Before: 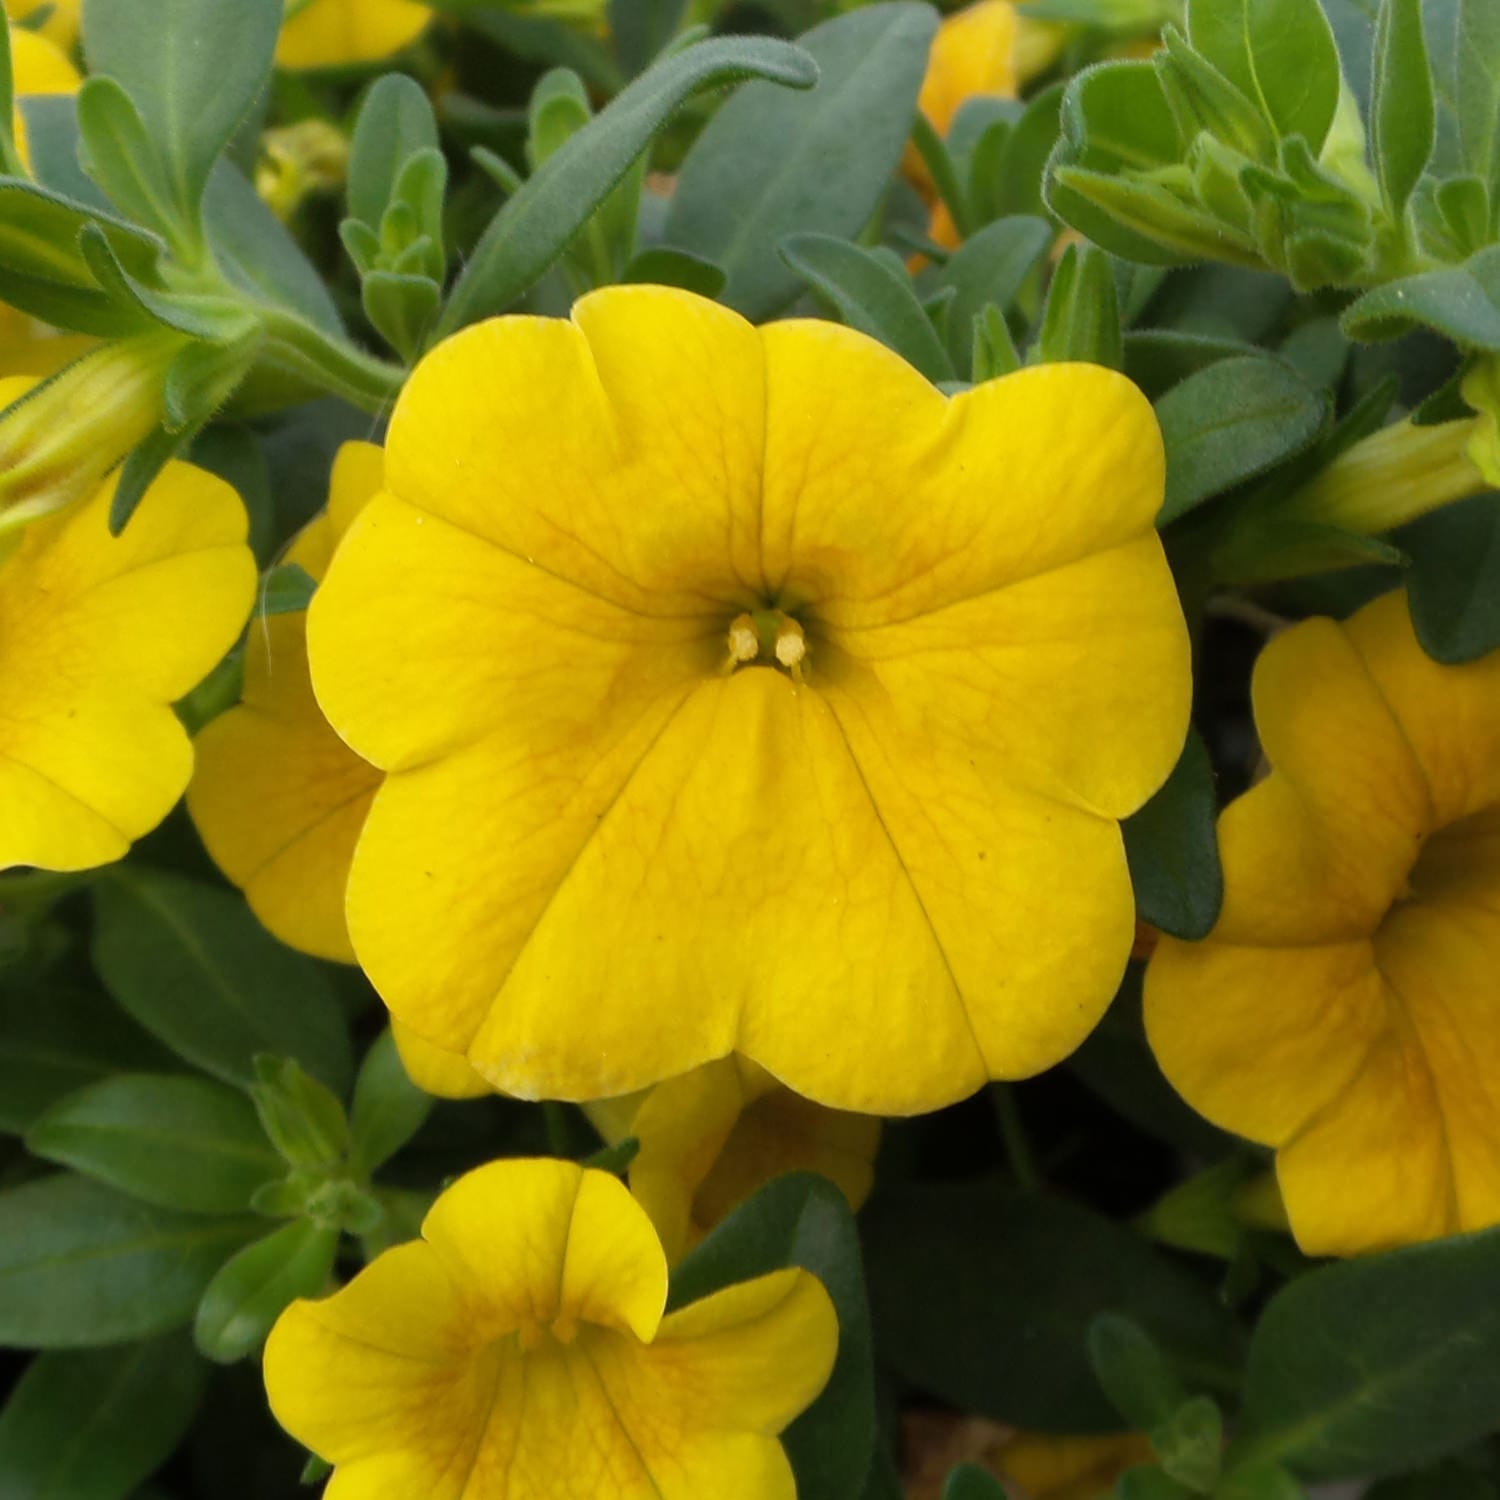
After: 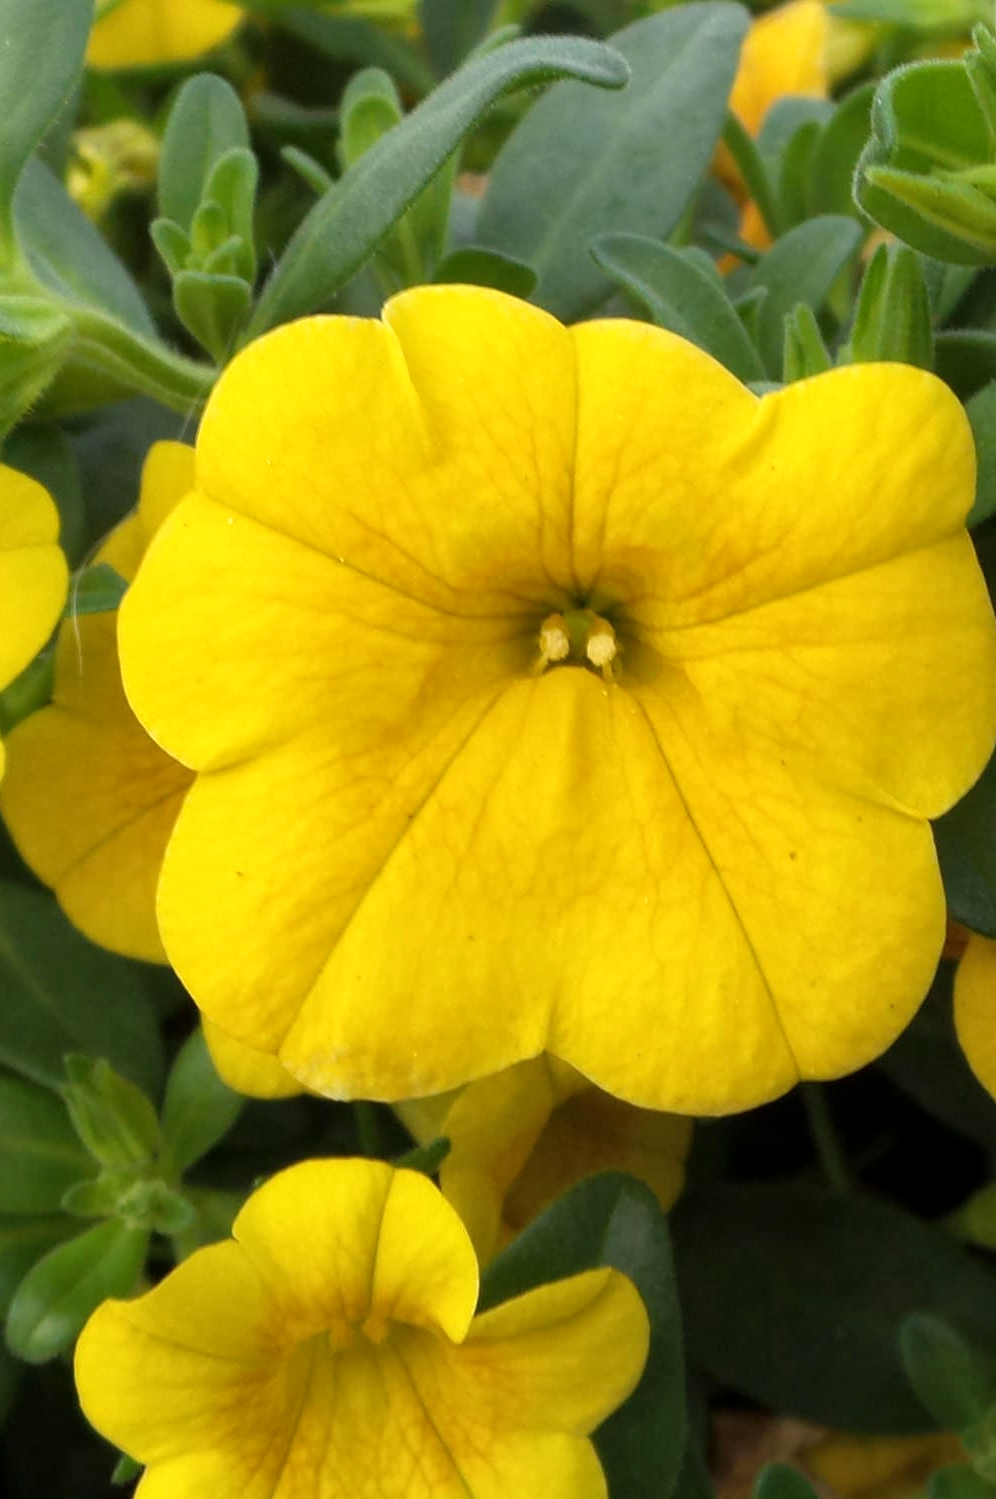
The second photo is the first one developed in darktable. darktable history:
crop and rotate: left 12.609%, right 20.952%
local contrast: highlights 100%, shadows 99%, detail 120%, midtone range 0.2
exposure: exposure 0.269 EV, compensate exposure bias true, compensate highlight preservation false
